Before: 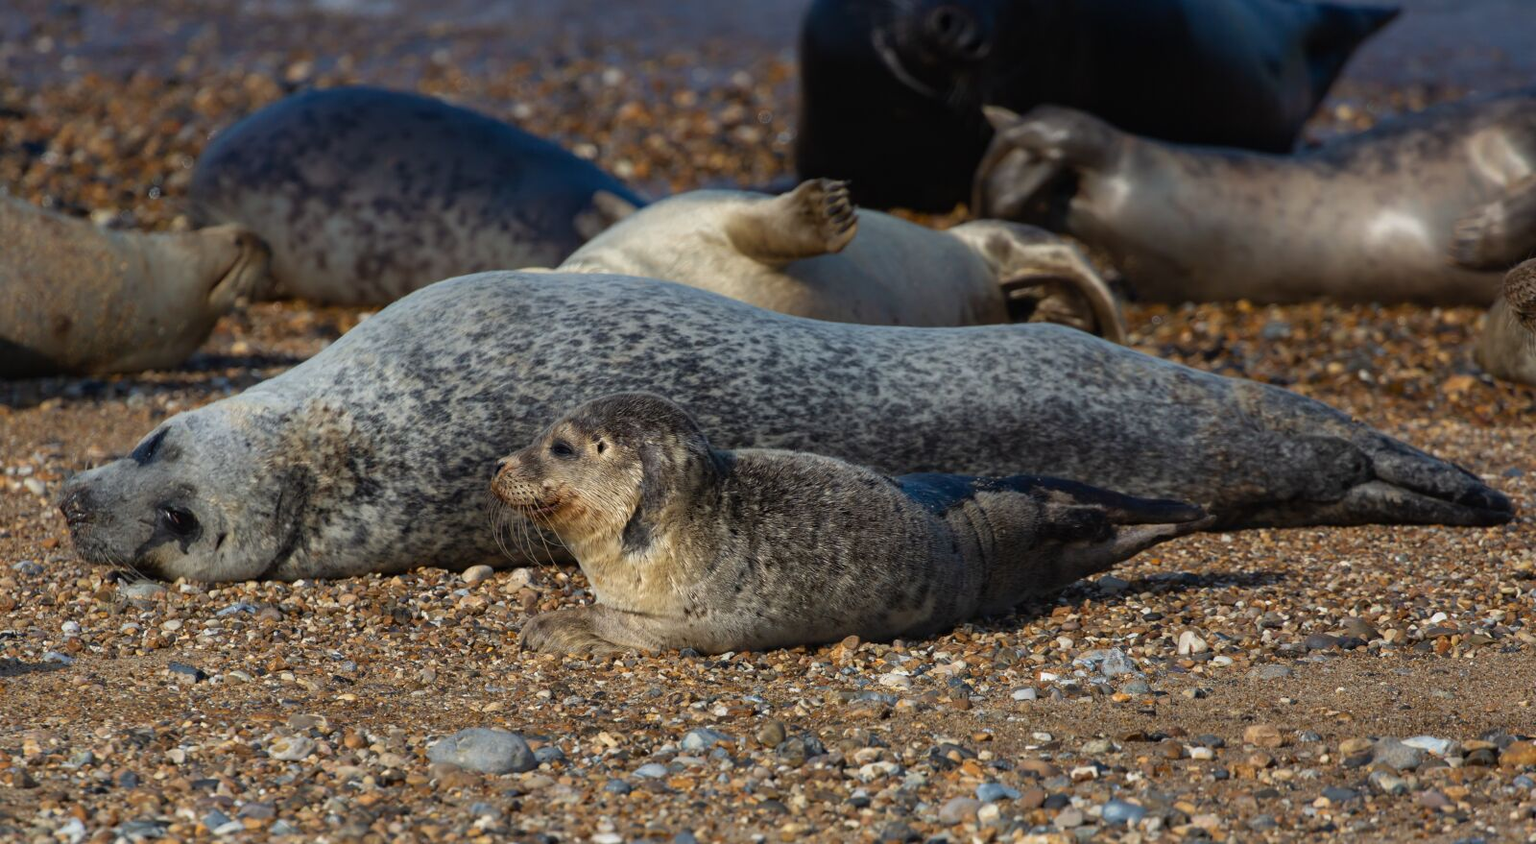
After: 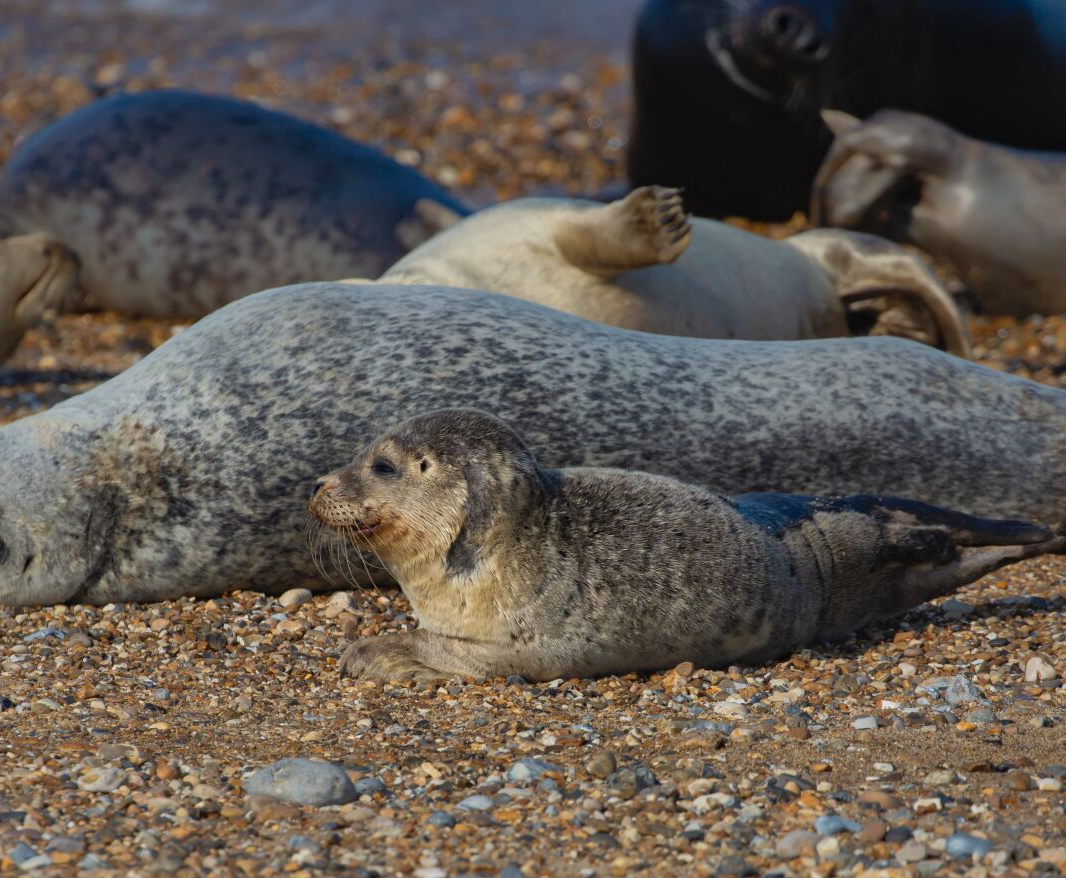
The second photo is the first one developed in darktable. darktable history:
shadows and highlights: highlights -60
crop and rotate: left 12.673%, right 20.66%
